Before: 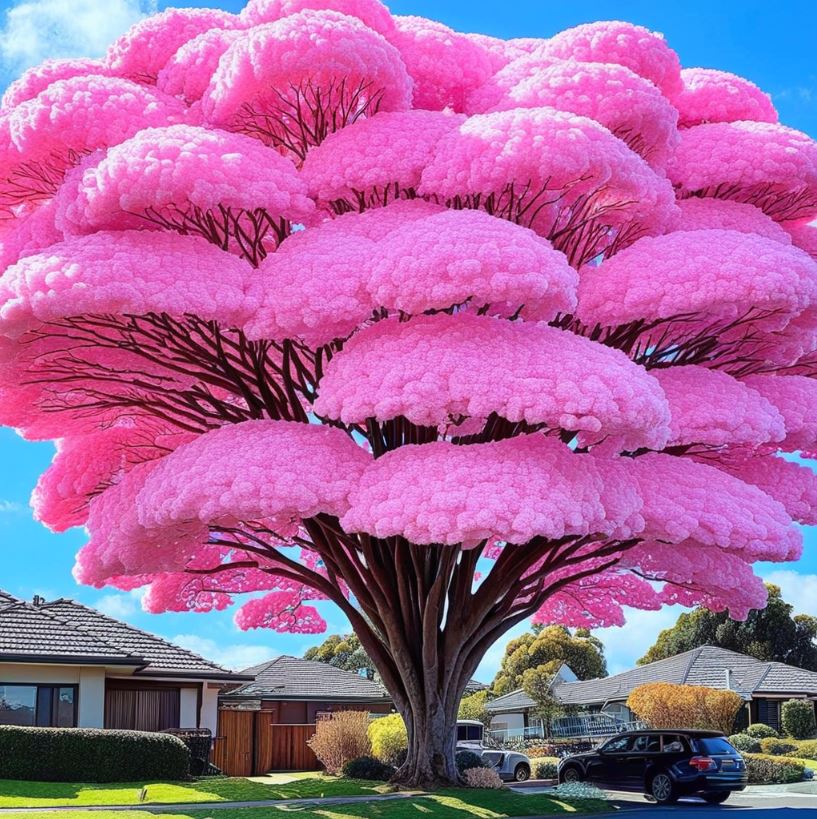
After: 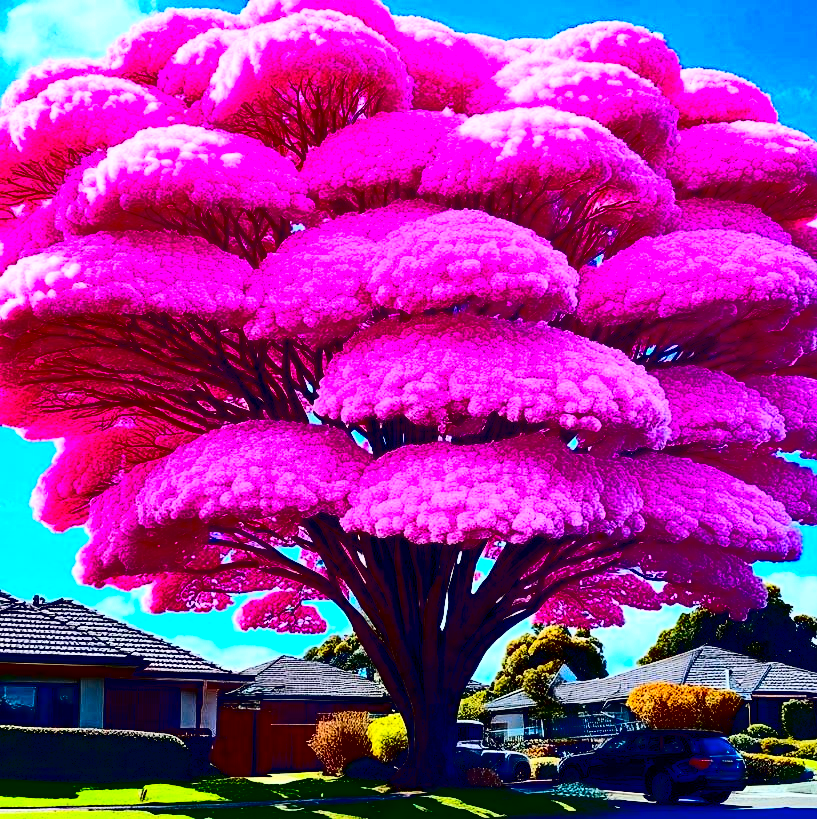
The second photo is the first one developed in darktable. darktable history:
color balance rgb: global offset › chroma 0.139%, global offset › hue 253.68°, perceptual saturation grading › global saturation 20%, perceptual saturation grading › highlights -25.033%, perceptual saturation grading › shadows 24.996%
contrast brightness saturation: contrast 0.784, brightness -0.987, saturation 0.992
